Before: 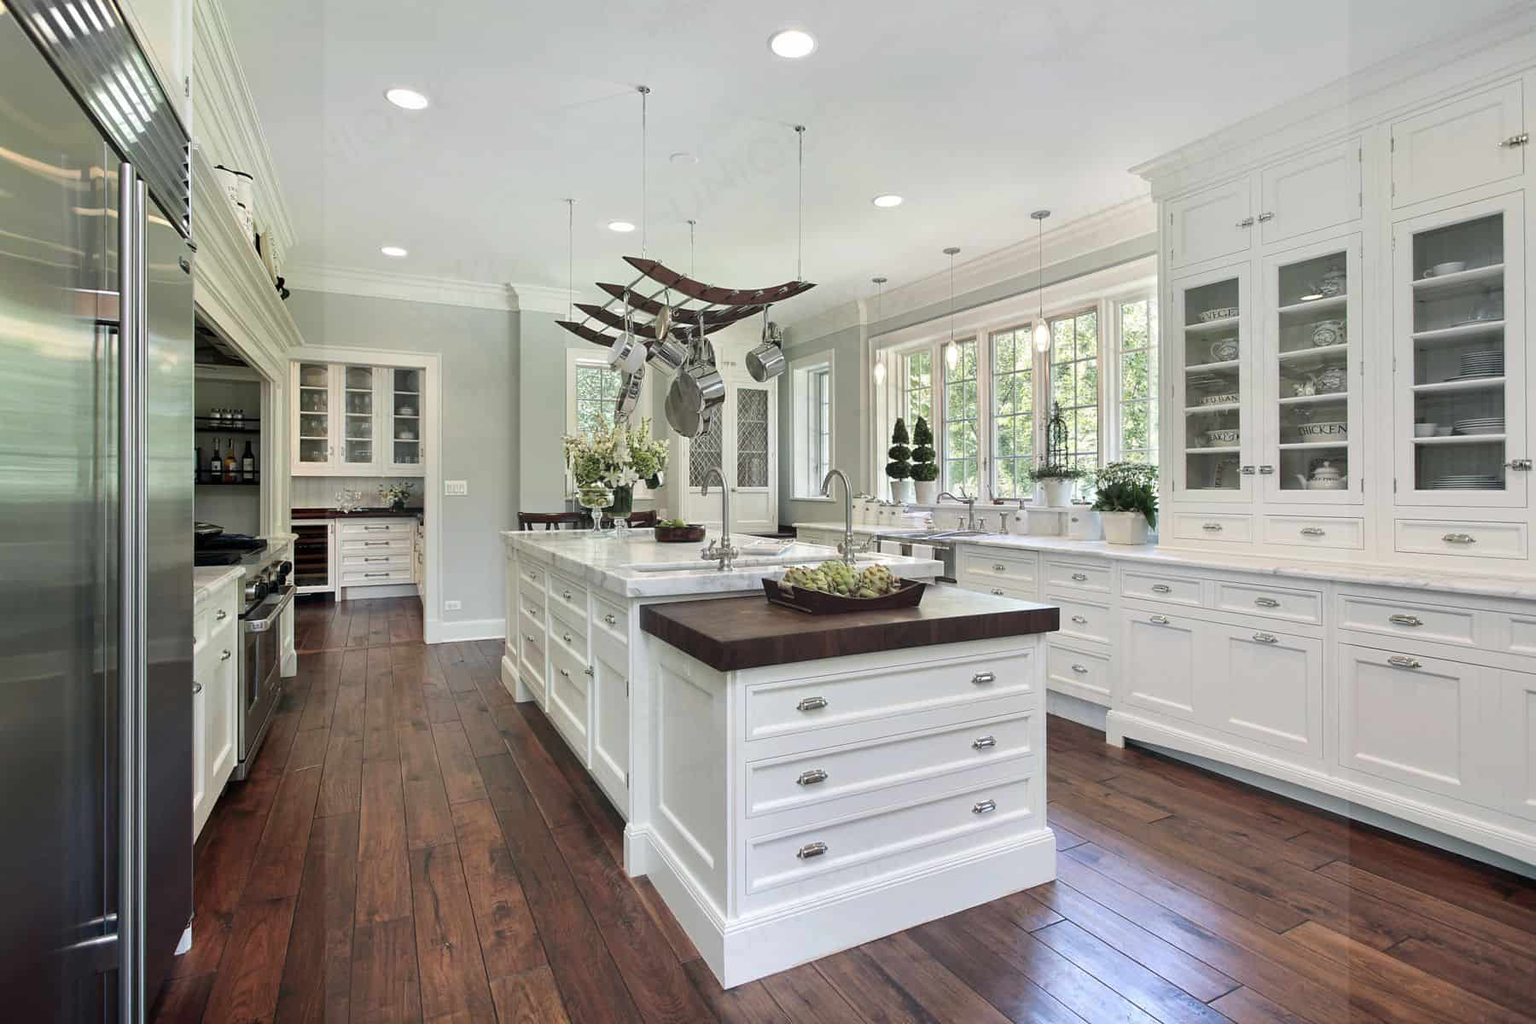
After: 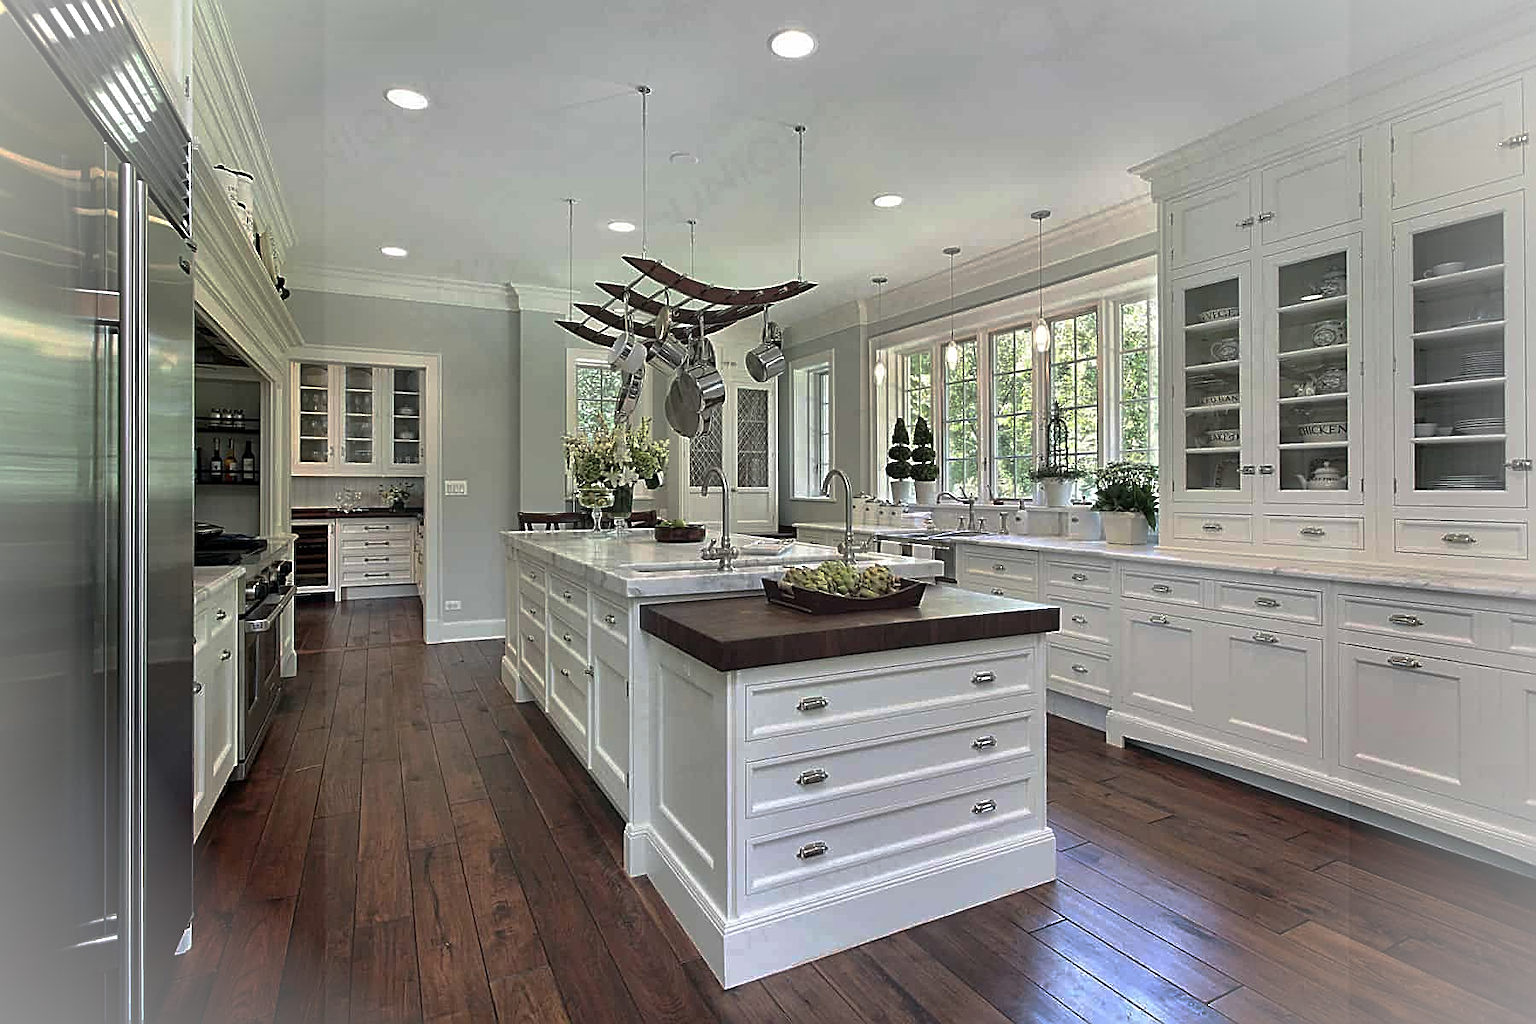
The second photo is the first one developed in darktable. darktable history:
sharpen: amount 0.902
base curve: curves: ch0 [(0, 0) (0.595, 0.418) (1, 1)], preserve colors none
vignetting: fall-off start 88.56%, fall-off radius 44.58%, brightness 0.31, saturation -0.003, width/height ratio 1.16
